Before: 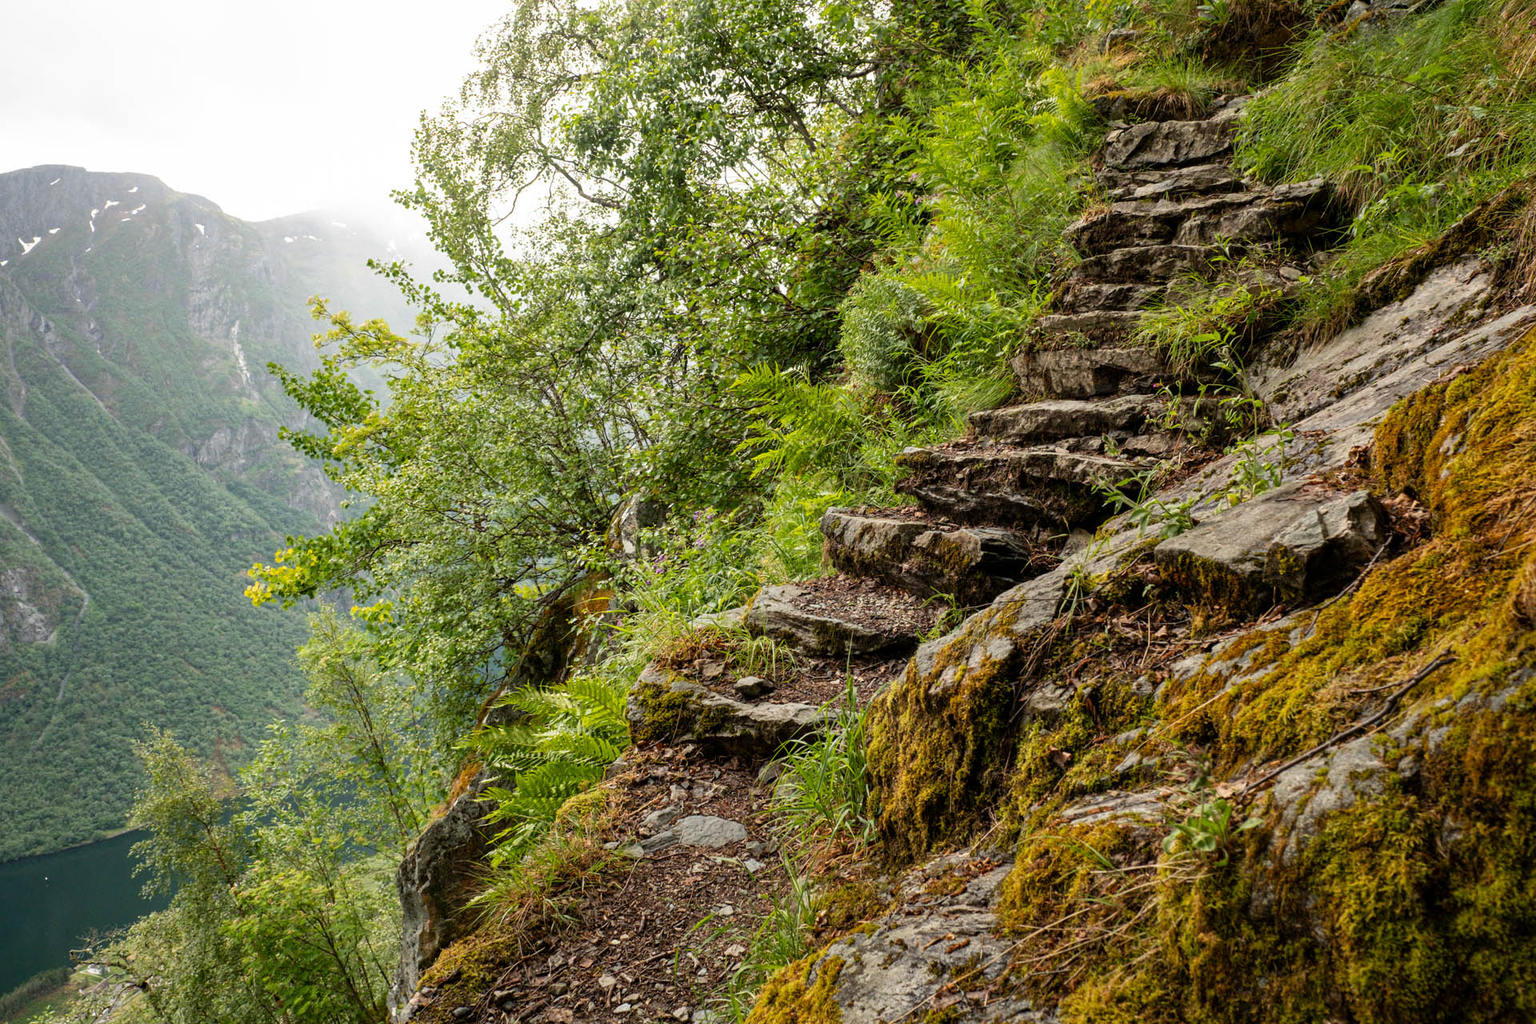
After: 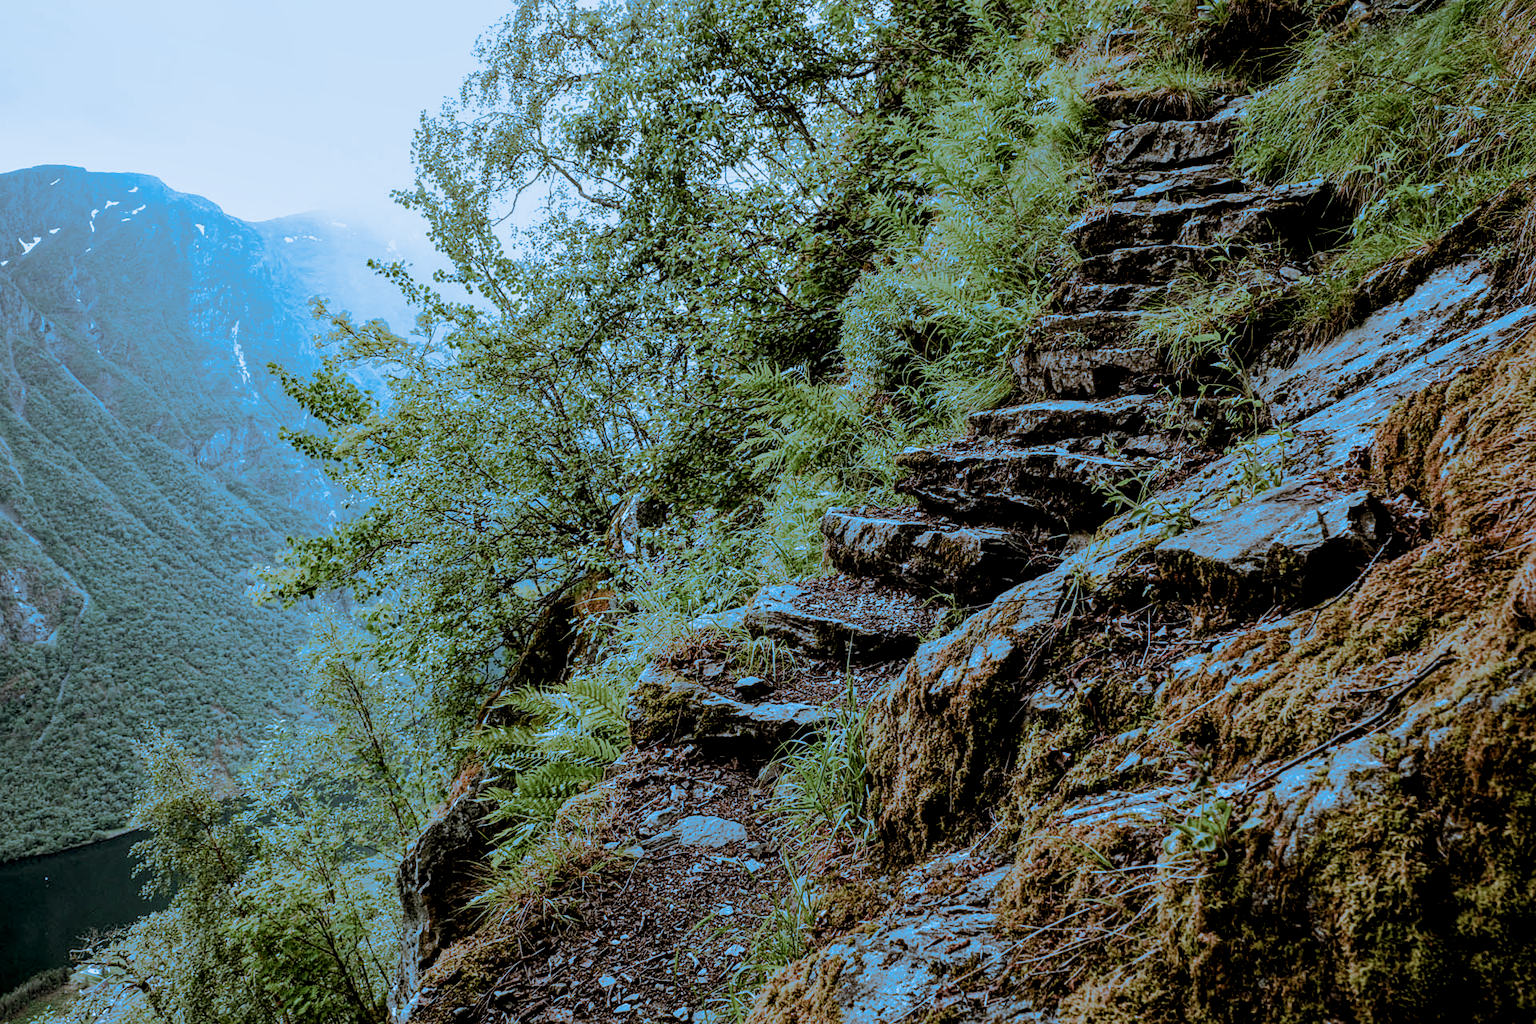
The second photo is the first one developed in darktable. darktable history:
split-toning: shadows › hue 220°, shadows › saturation 0.64, highlights › hue 220°, highlights › saturation 0.64, balance 0, compress 5.22%
local contrast: detail 130%
sharpen: amount 0.2
filmic rgb: black relative exposure -5 EV, hardness 2.88, contrast 1.3, highlights saturation mix -30%
